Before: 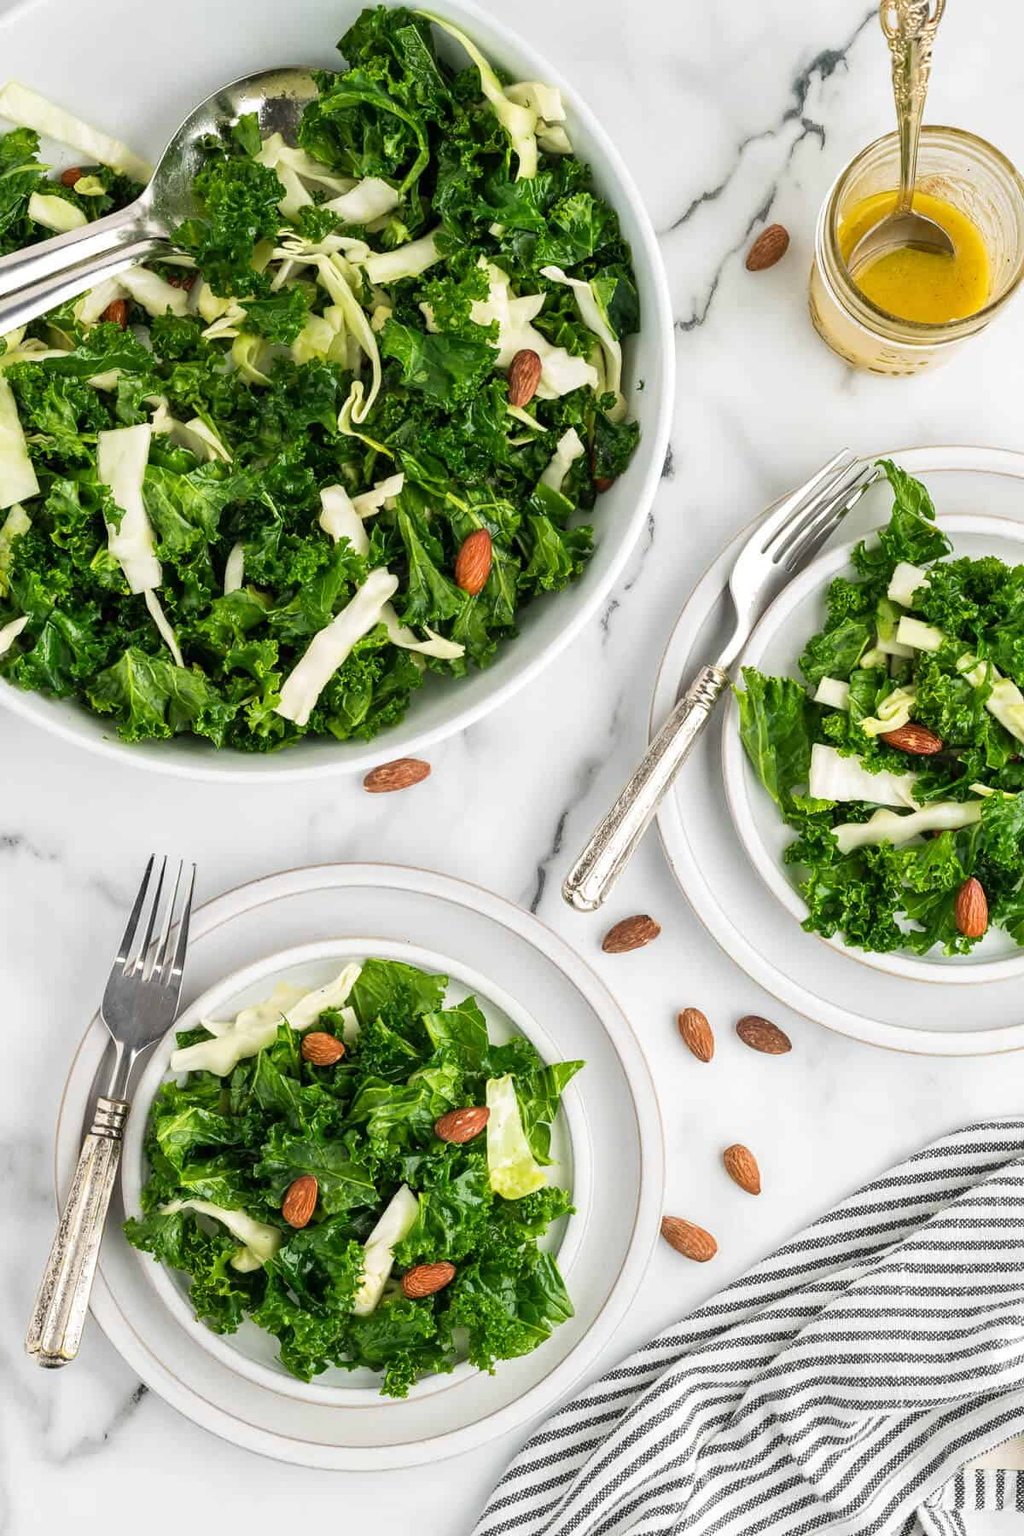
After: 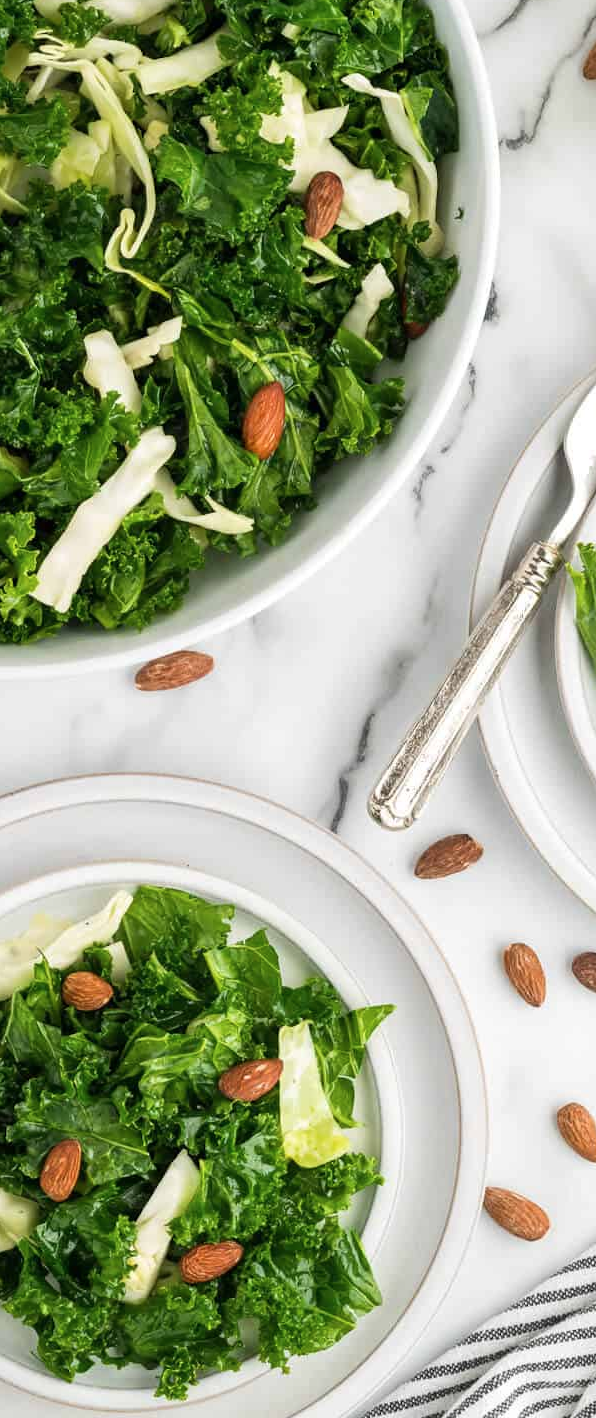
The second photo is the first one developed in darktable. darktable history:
crop and rotate: angle 0.015°, left 24.286%, top 13.255%, right 25.962%, bottom 7.898%
contrast brightness saturation: saturation -0.05
